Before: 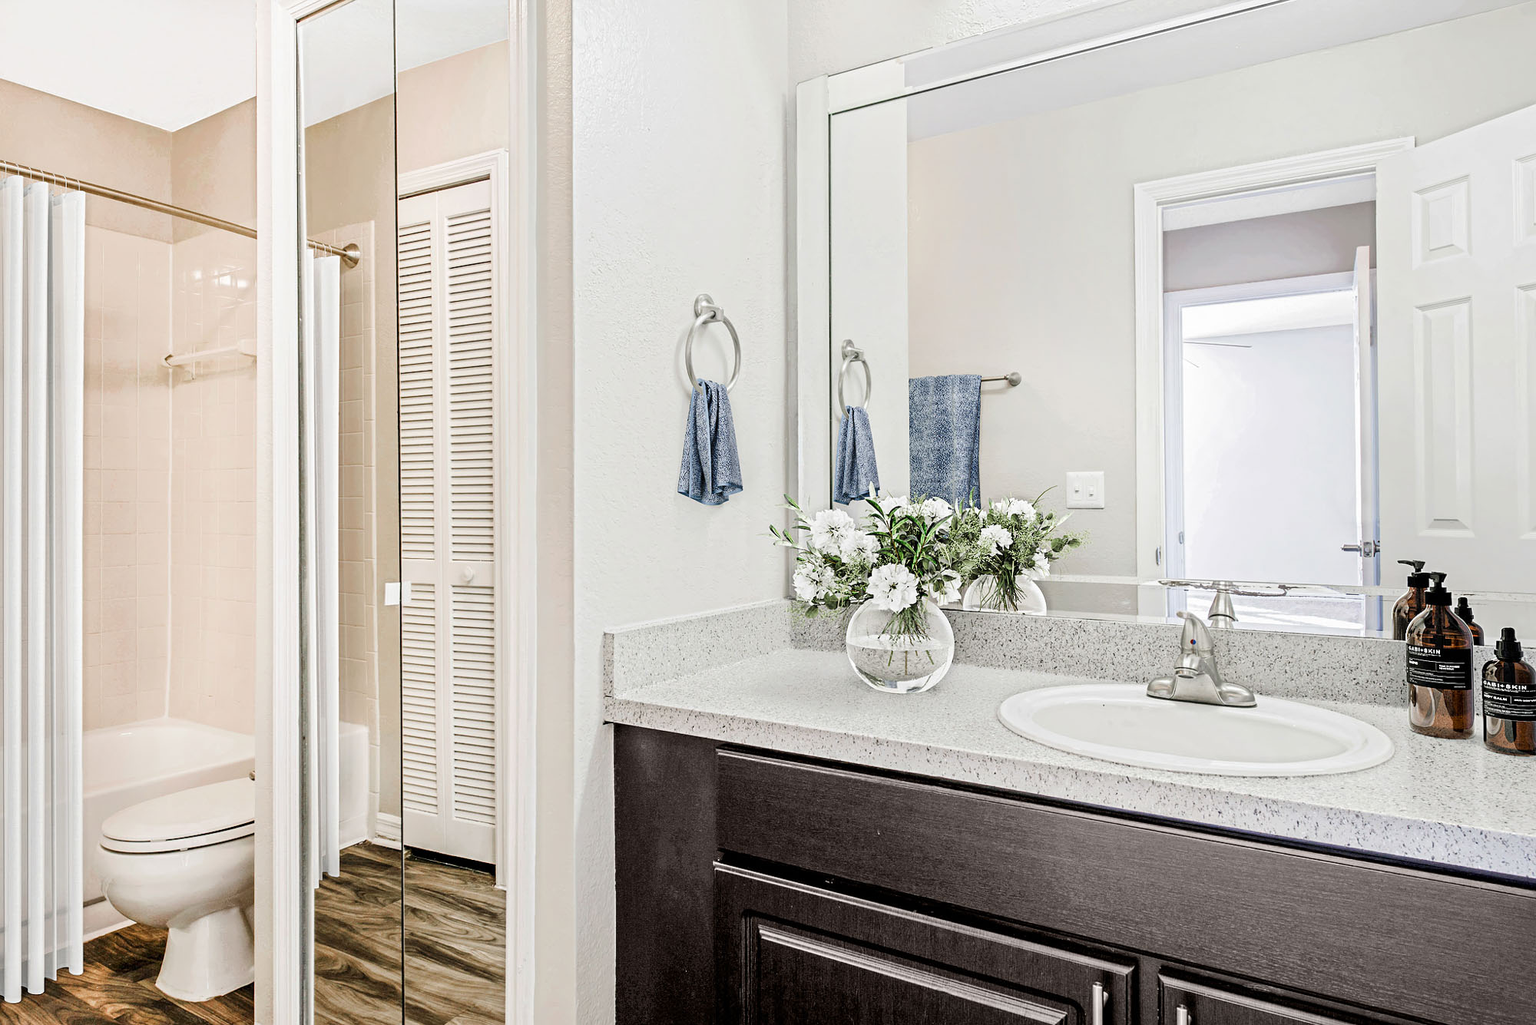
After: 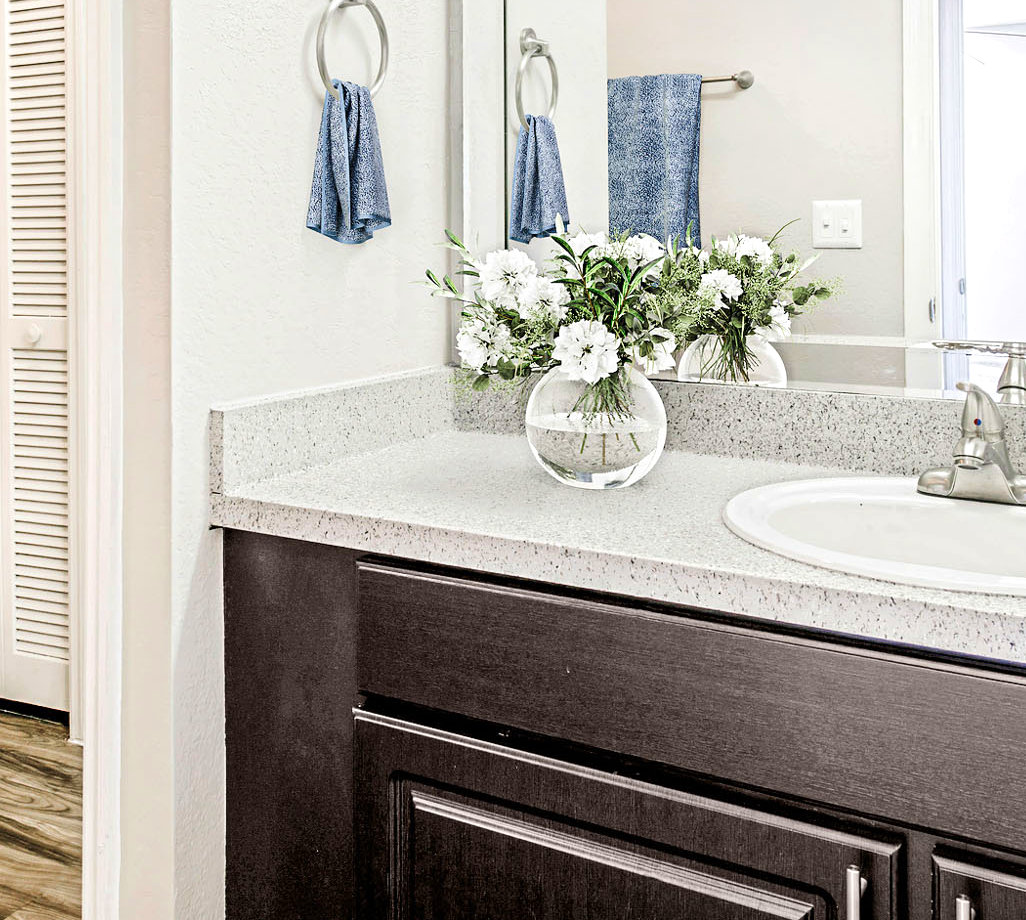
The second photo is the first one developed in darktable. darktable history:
crop and rotate: left 28.838%, top 31.018%, right 19.834%
velvia: on, module defaults
exposure: exposure 0.203 EV, compensate exposure bias true, compensate highlight preservation false
